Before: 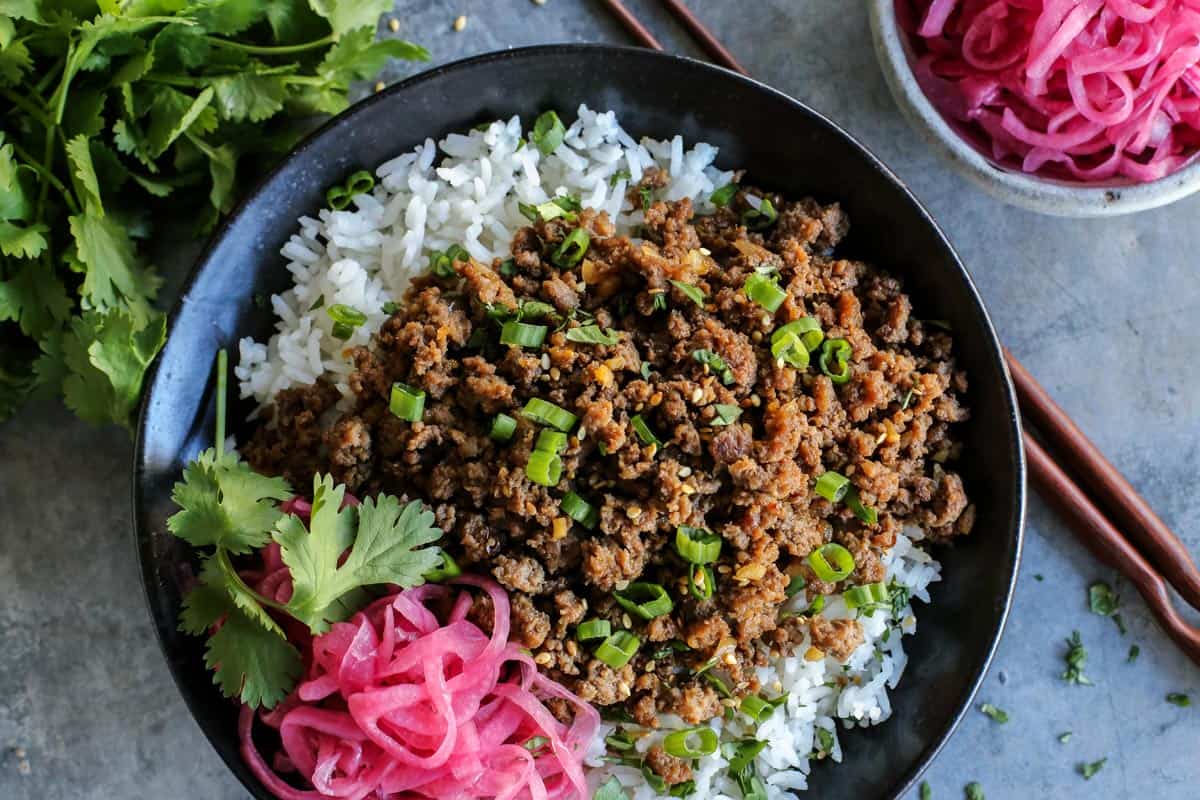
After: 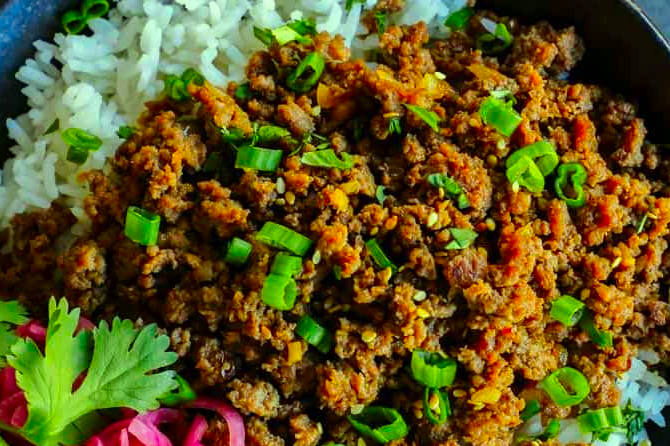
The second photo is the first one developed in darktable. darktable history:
crop and rotate: left 22.13%, top 22.054%, right 22.026%, bottom 22.102%
color correction: highlights a* -10.77, highlights b* 9.8, saturation 1.72
